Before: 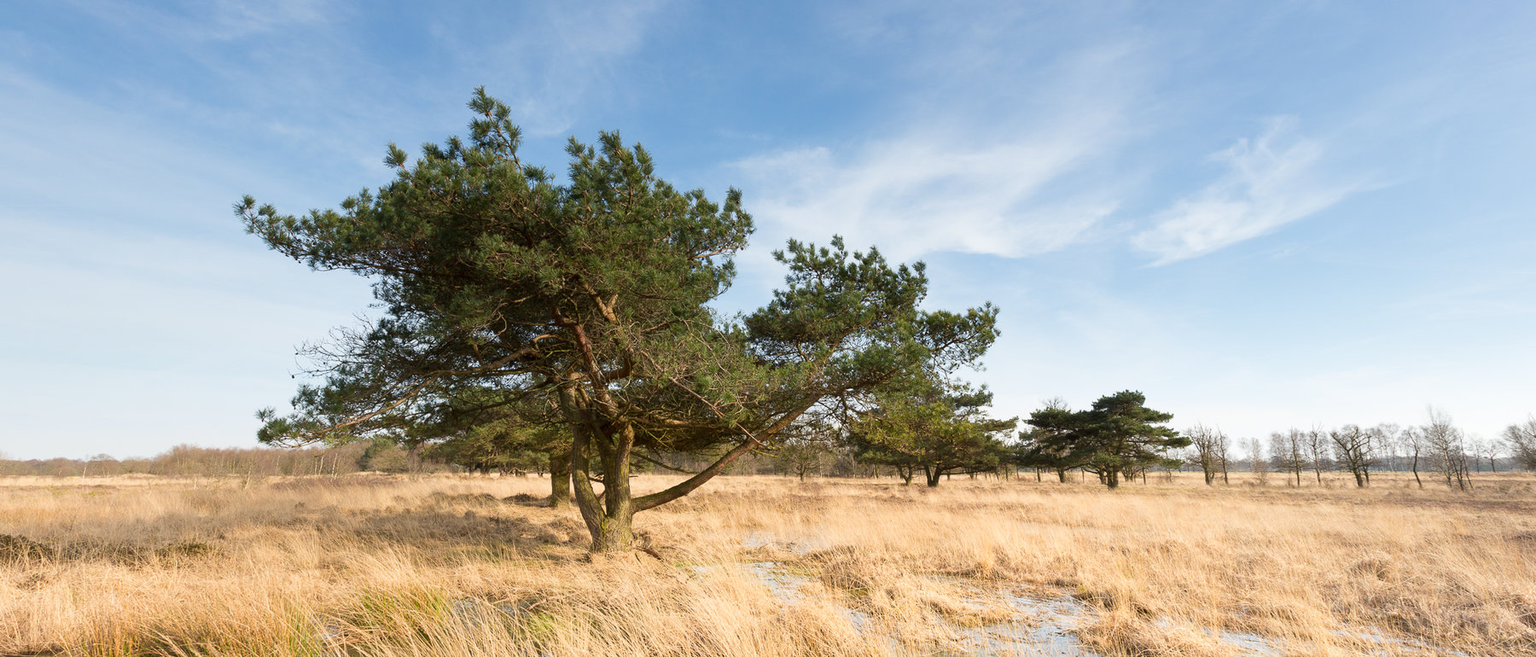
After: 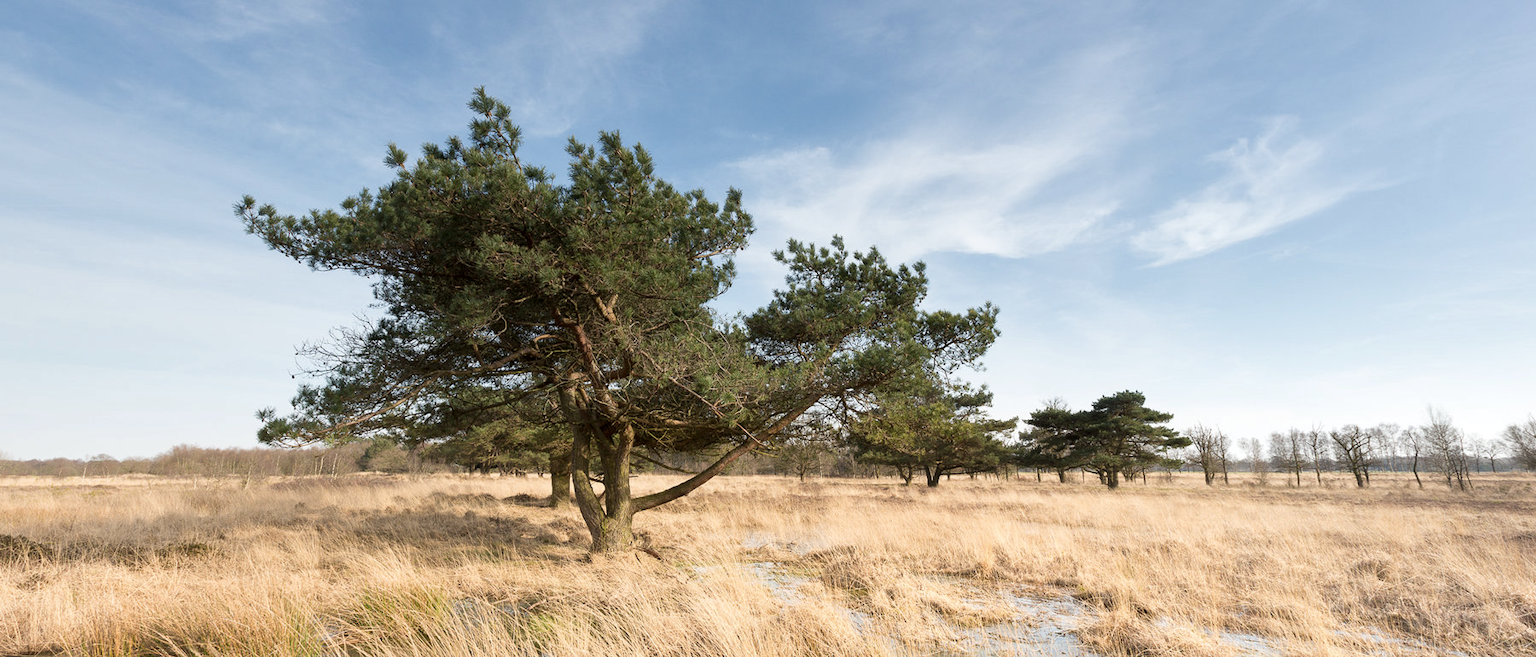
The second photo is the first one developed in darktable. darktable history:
local contrast: mode bilateral grid, contrast 20, coarseness 50, detail 119%, midtone range 0.2
color correction: highlights b* 0.033, saturation 0.826
